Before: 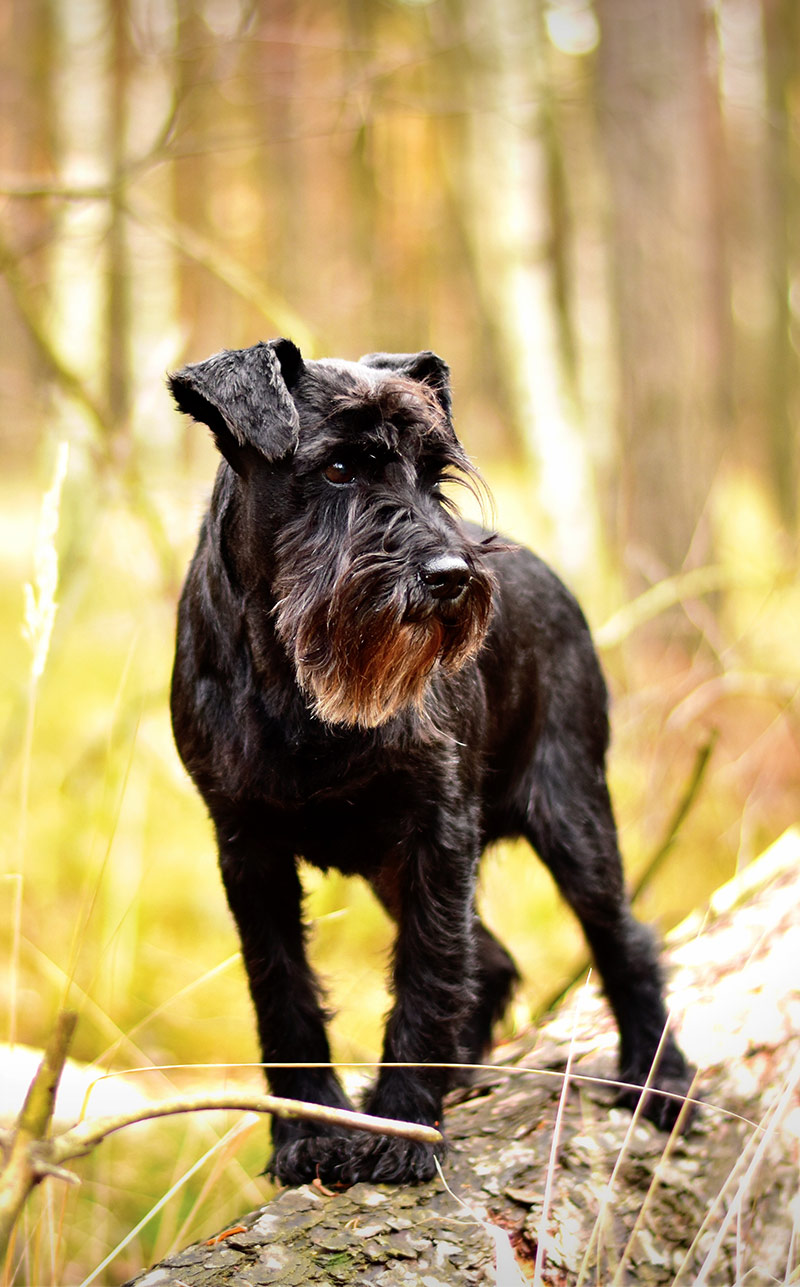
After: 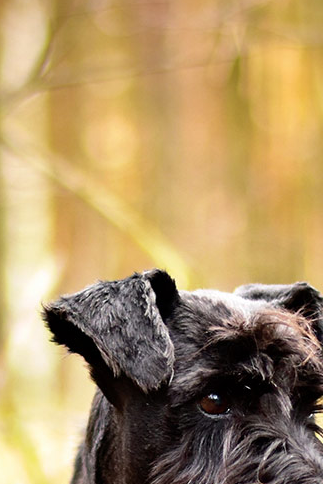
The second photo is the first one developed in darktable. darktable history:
crop: left 15.694%, top 5.437%, right 43.925%, bottom 56.907%
